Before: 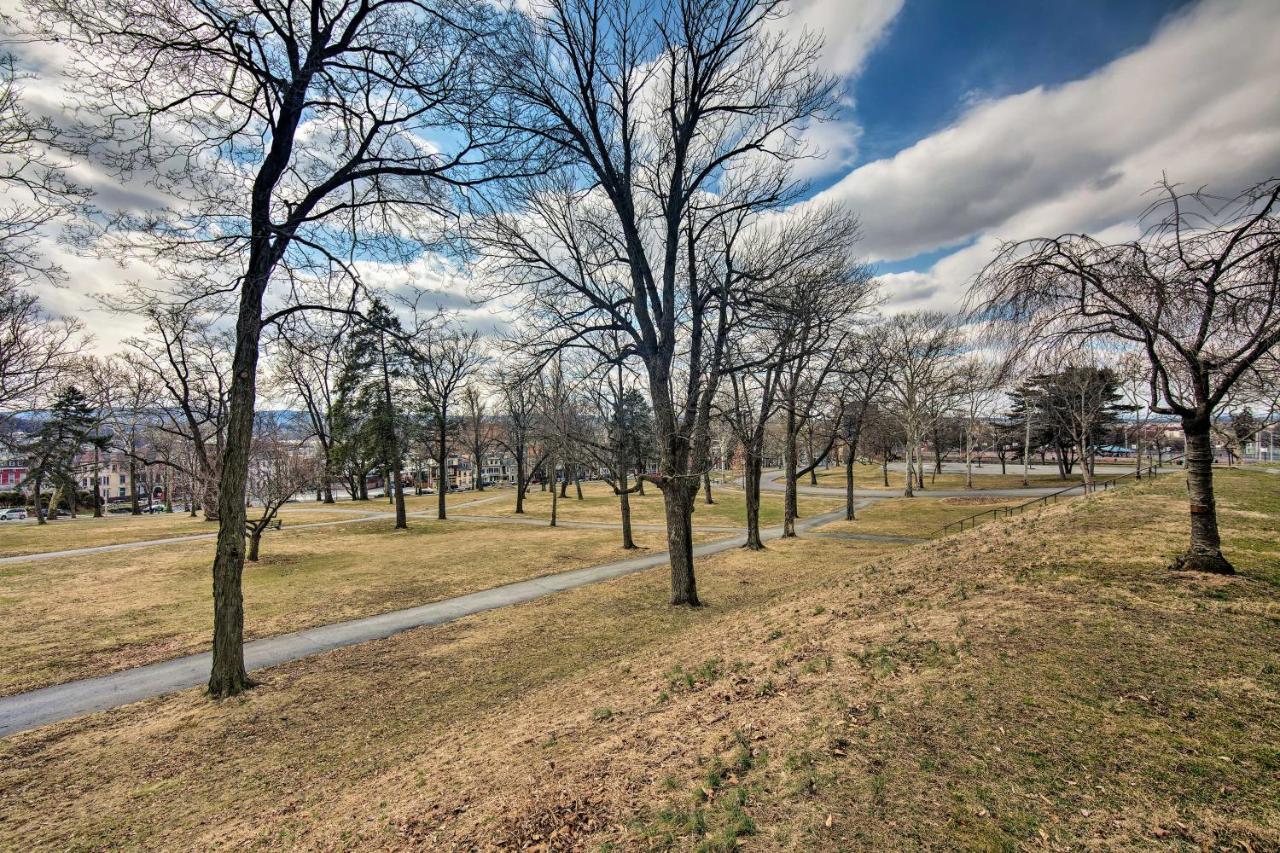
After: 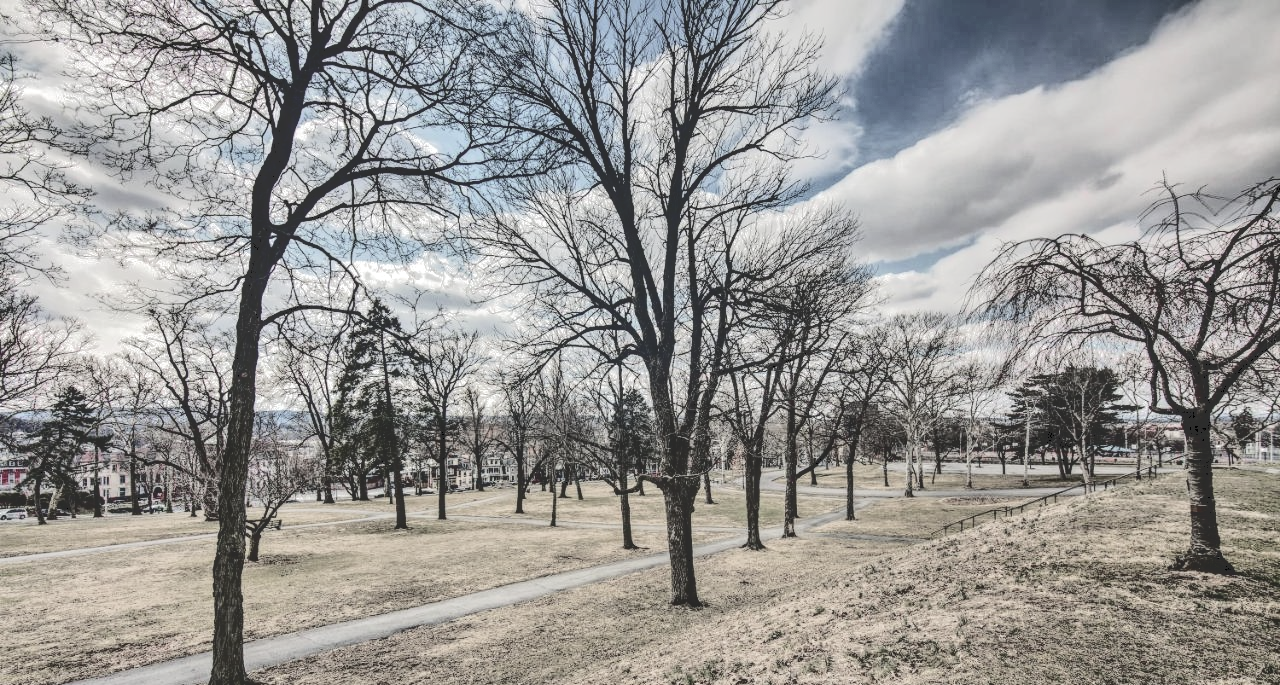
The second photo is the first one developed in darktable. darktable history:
exposure: exposure -0.043 EV, compensate exposure bias true, compensate highlight preservation false
contrast brightness saturation: contrast 0.029, brightness 0.062, saturation 0.131
shadows and highlights: shadows 36.44, highlights -26.76, soften with gaussian
crop: bottom 19.594%
tone curve: curves: ch0 [(0, 0) (0.003, 0.198) (0.011, 0.198) (0.025, 0.198) (0.044, 0.198) (0.069, 0.201) (0.1, 0.202) (0.136, 0.207) (0.177, 0.212) (0.224, 0.222) (0.277, 0.27) (0.335, 0.332) (0.399, 0.422) (0.468, 0.542) (0.543, 0.626) (0.623, 0.698) (0.709, 0.764) (0.801, 0.82) (0.898, 0.863) (1, 1)], color space Lab, independent channels, preserve colors none
color zones: curves: ch1 [(0, 0.34) (0.143, 0.164) (0.286, 0.152) (0.429, 0.176) (0.571, 0.173) (0.714, 0.188) (0.857, 0.199) (1, 0.34)]
levels: levels [0.016, 0.492, 0.969]
local contrast: on, module defaults
